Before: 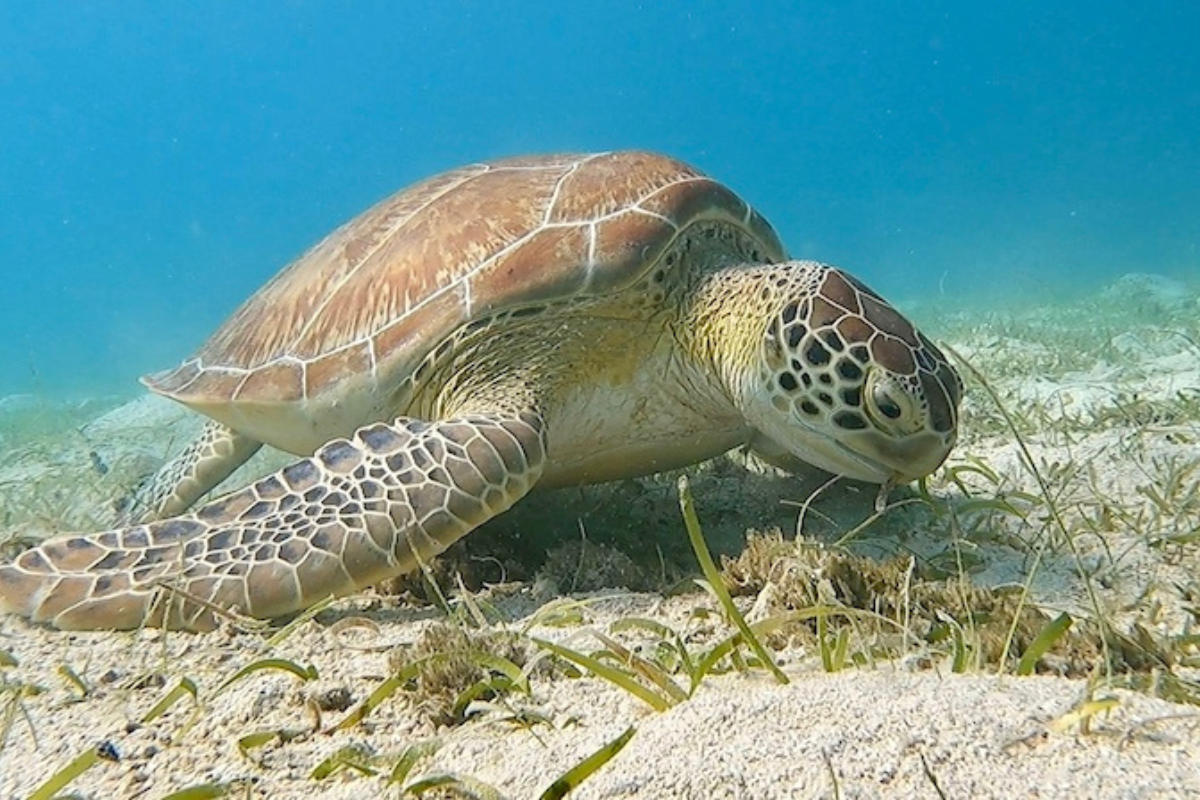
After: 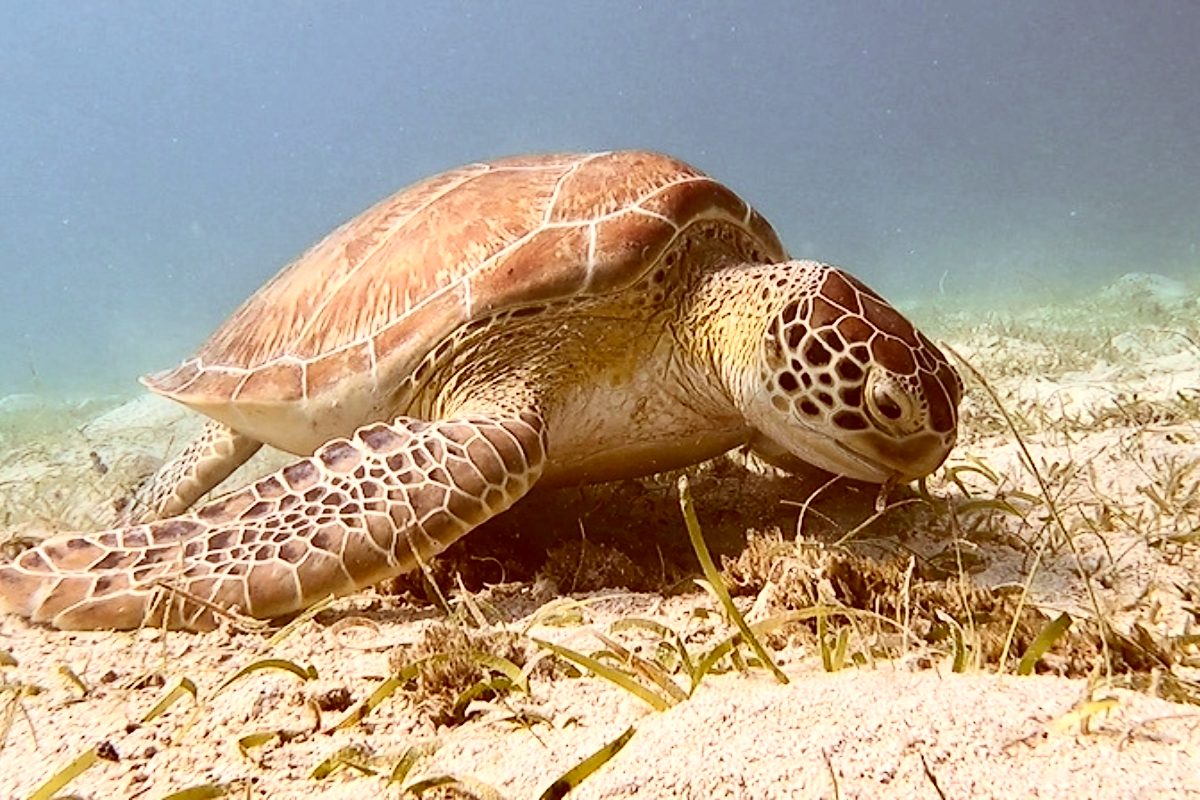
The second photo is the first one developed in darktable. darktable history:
color correction: highlights a* 9.03, highlights b* 8.71, shadows a* 40, shadows b* 40, saturation 0.8
contrast brightness saturation: contrast 0.28
color balance: contrast 8.5%, output saturation 105%
